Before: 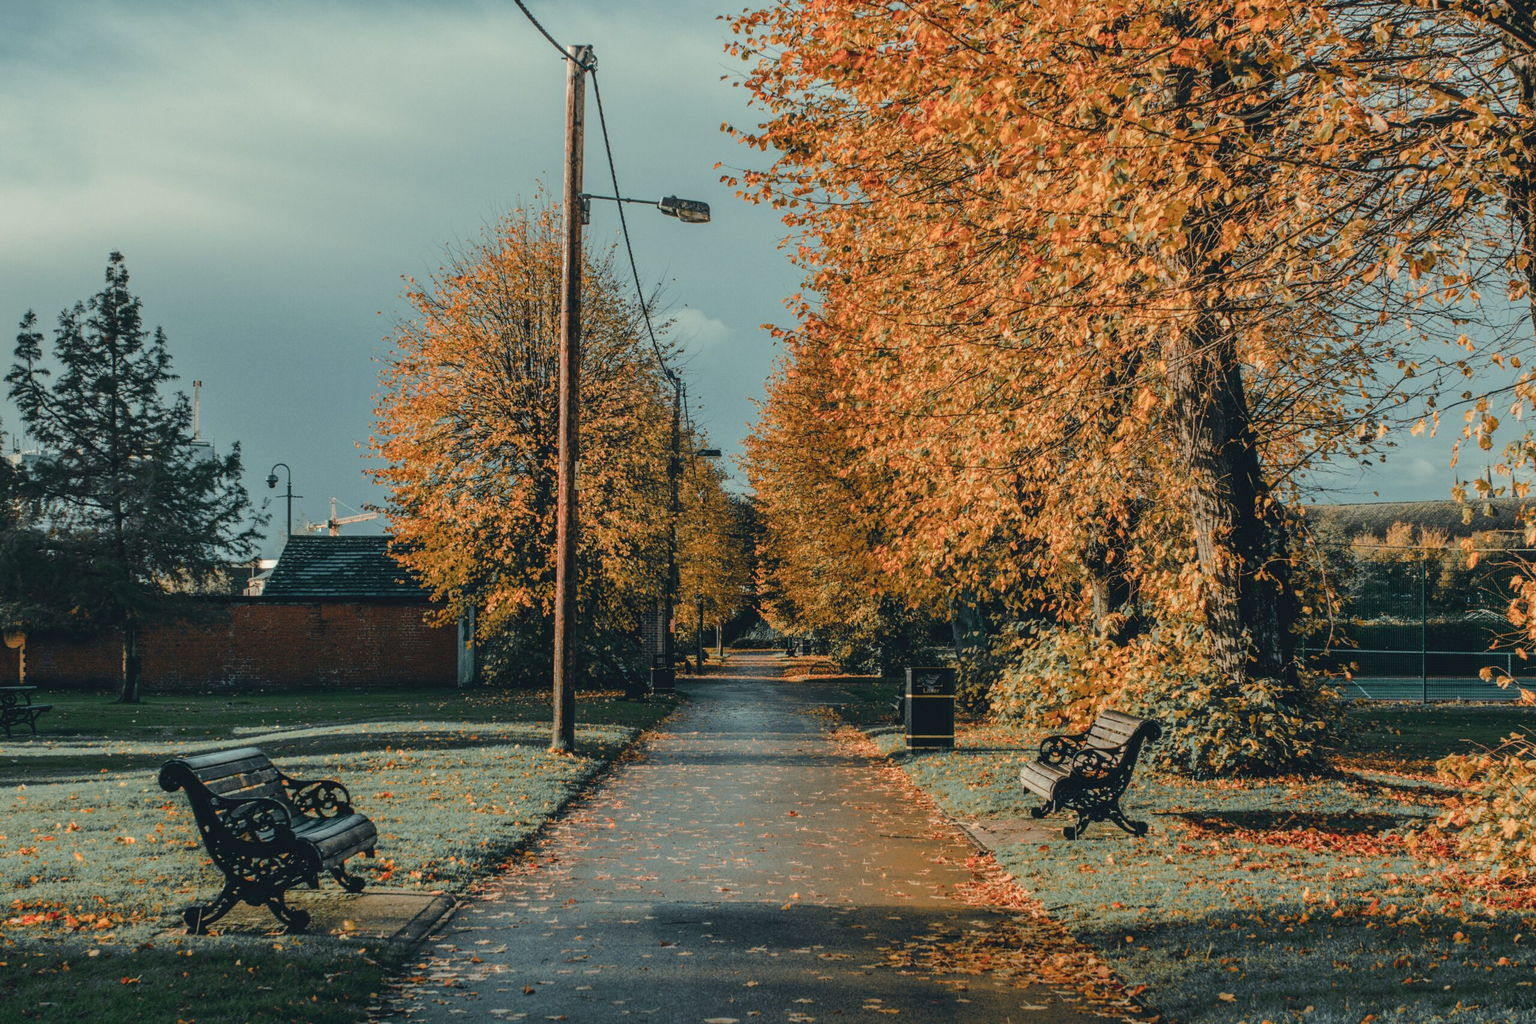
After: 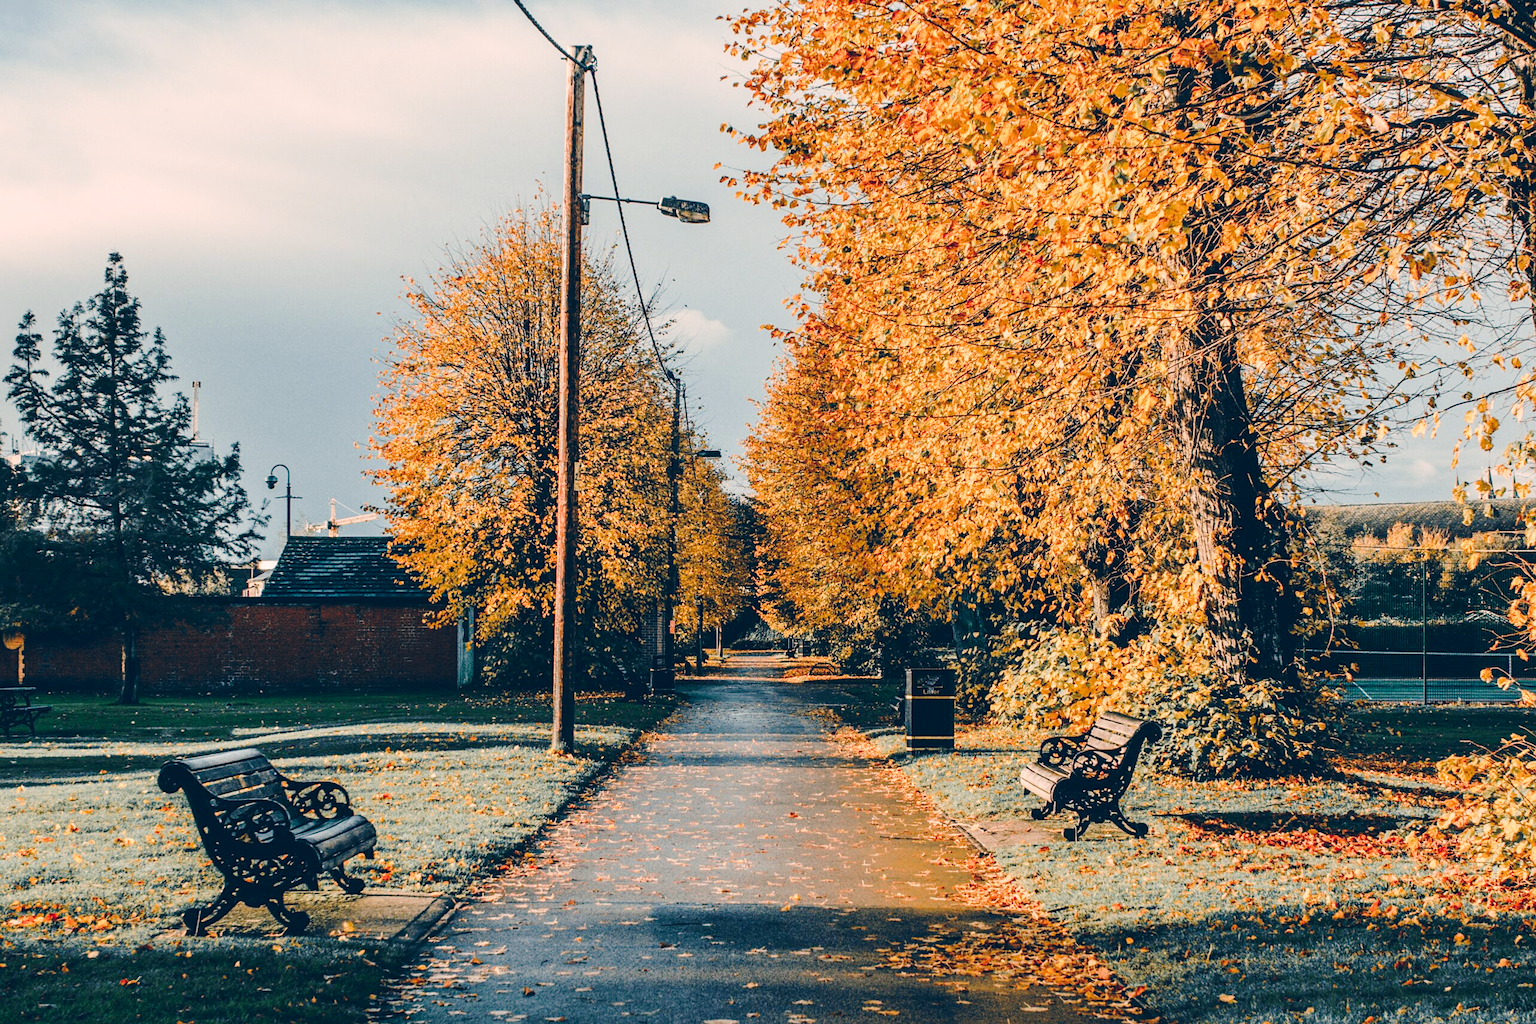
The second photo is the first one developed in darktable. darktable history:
contrast brightness saturation: saturation 0.178
crop: left 0.113%
color correction: highlights a* 13.68, highlights b* 6.1, shadows a* -5.67, shadows b* -16.03, saturation 0.855
exposure: compensate exposure bias true, compensate highlight preservation false
base curve: curves: ch0 [(0, 0) (0.036, 0.037) (0.121, 0.228) (0.46, 0.76) (0.859, 0.983) (1, 1)], preserve colors none
sharpen: amount 0.211
